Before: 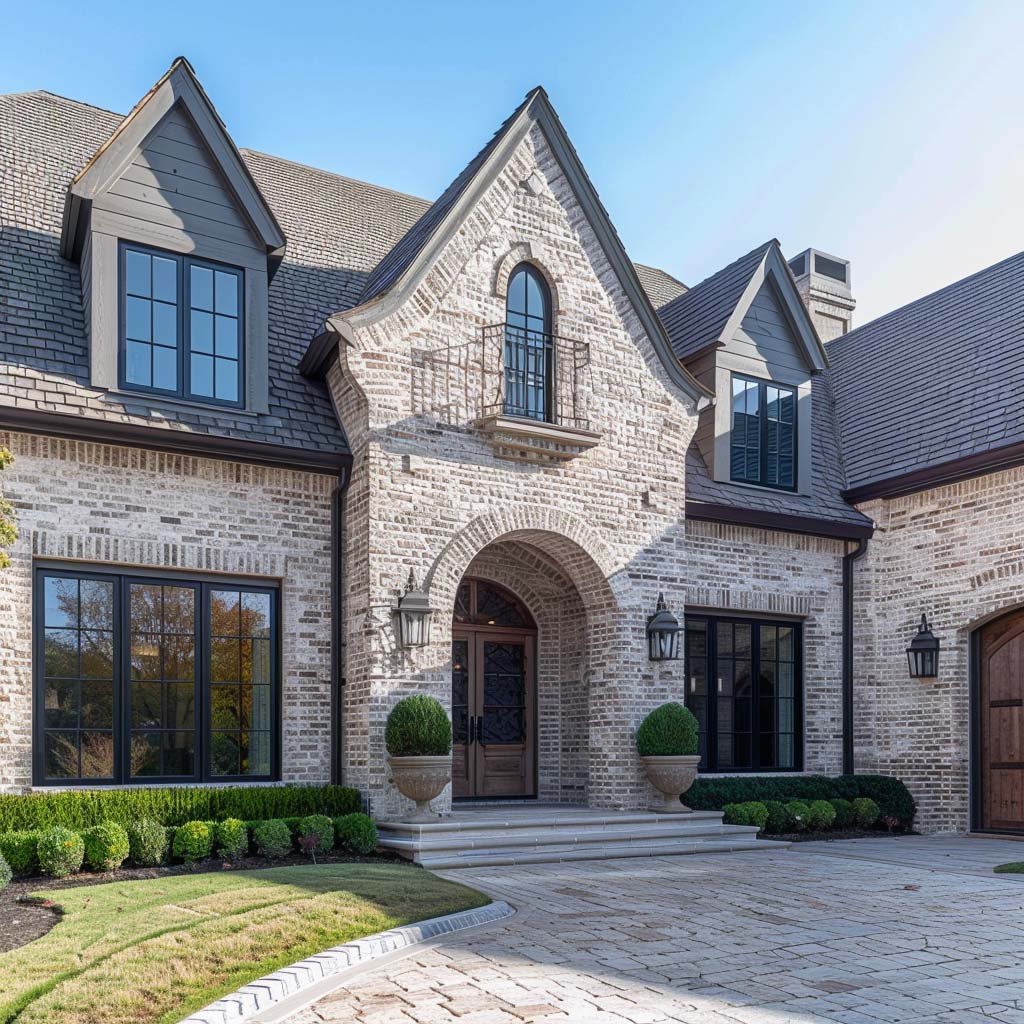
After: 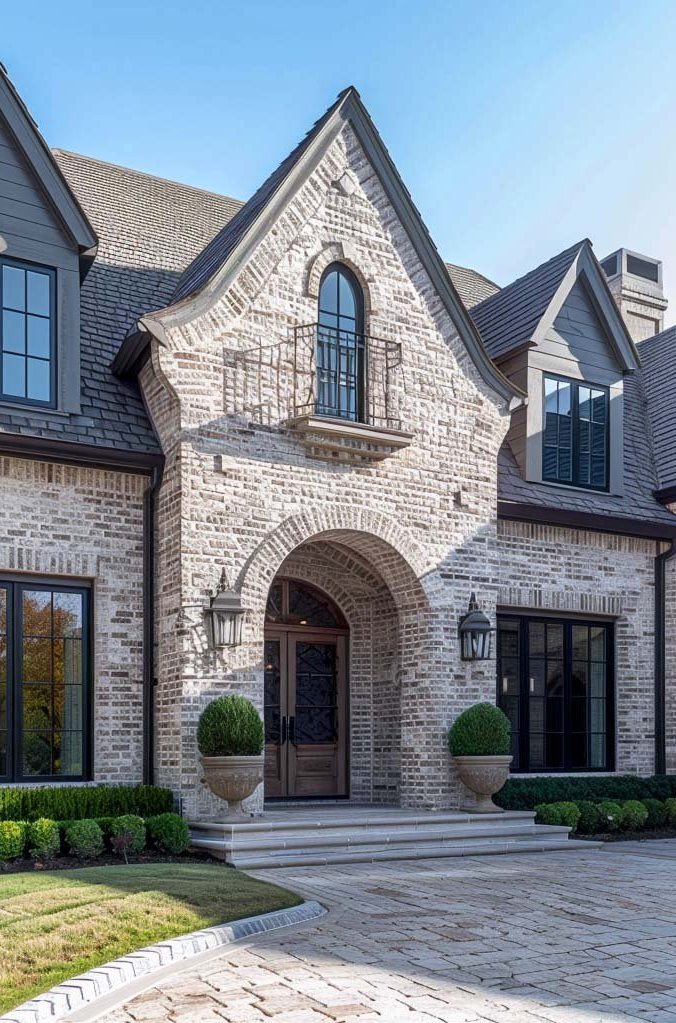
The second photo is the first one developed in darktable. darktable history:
local contrast: mode bilateral grid, contrast 20, coarseness 50, detail 120%, midtone range 0.2
crop and rotate: left 18.442%, right 15.508%
tone equalizer: on, module defaults
white balance: emerald 1
